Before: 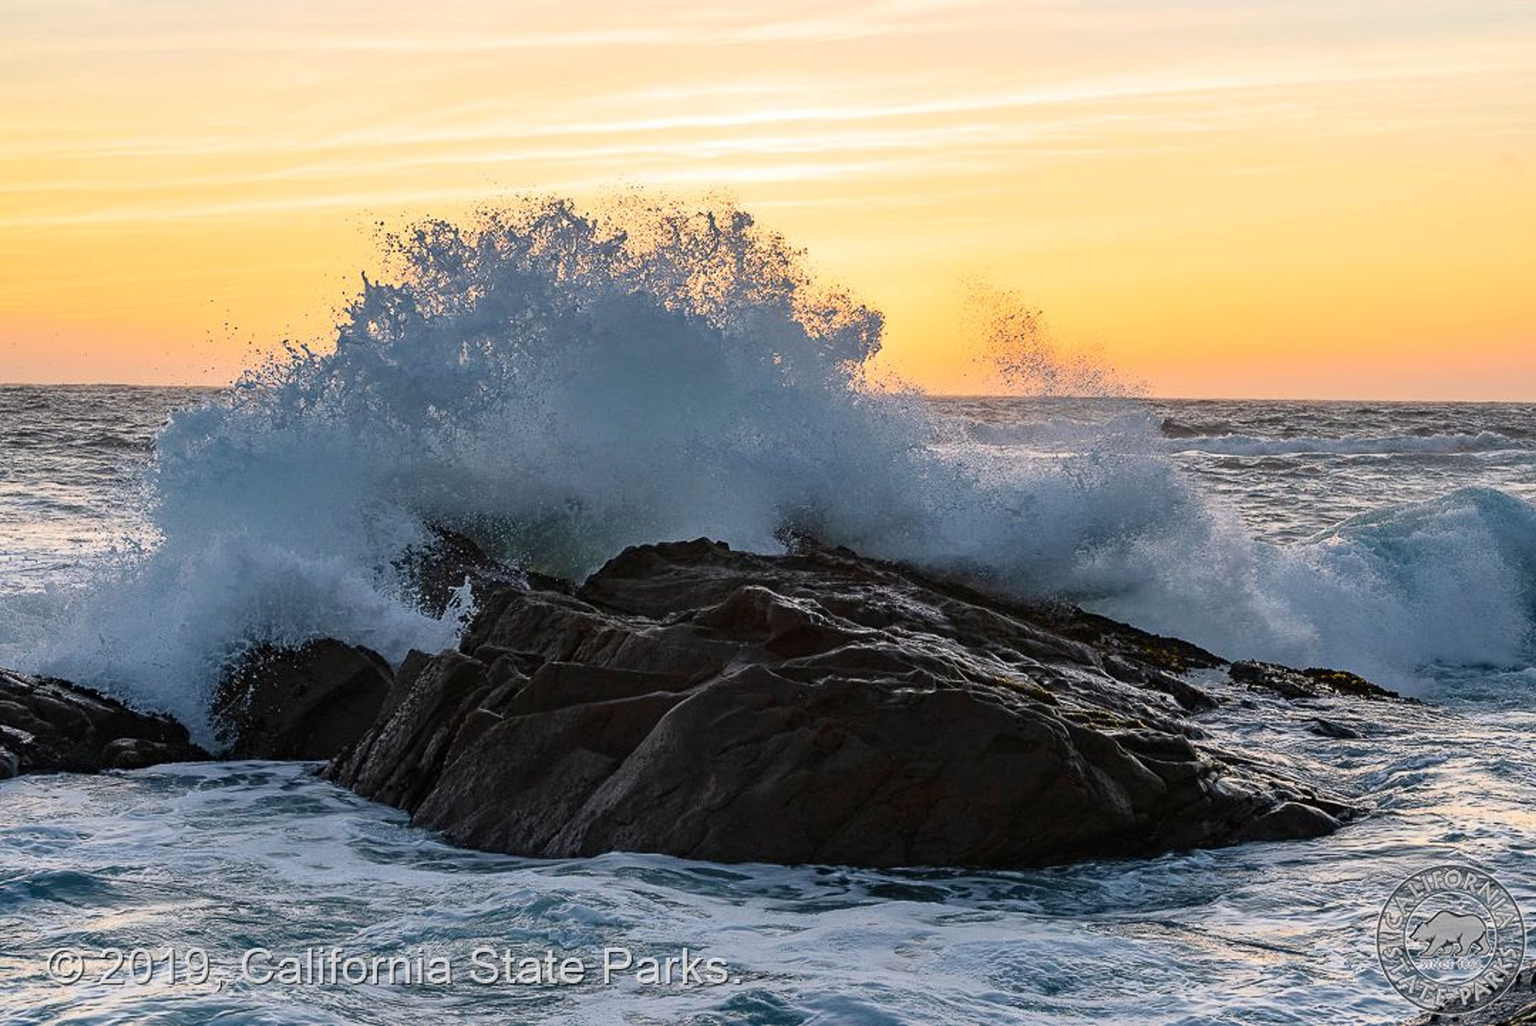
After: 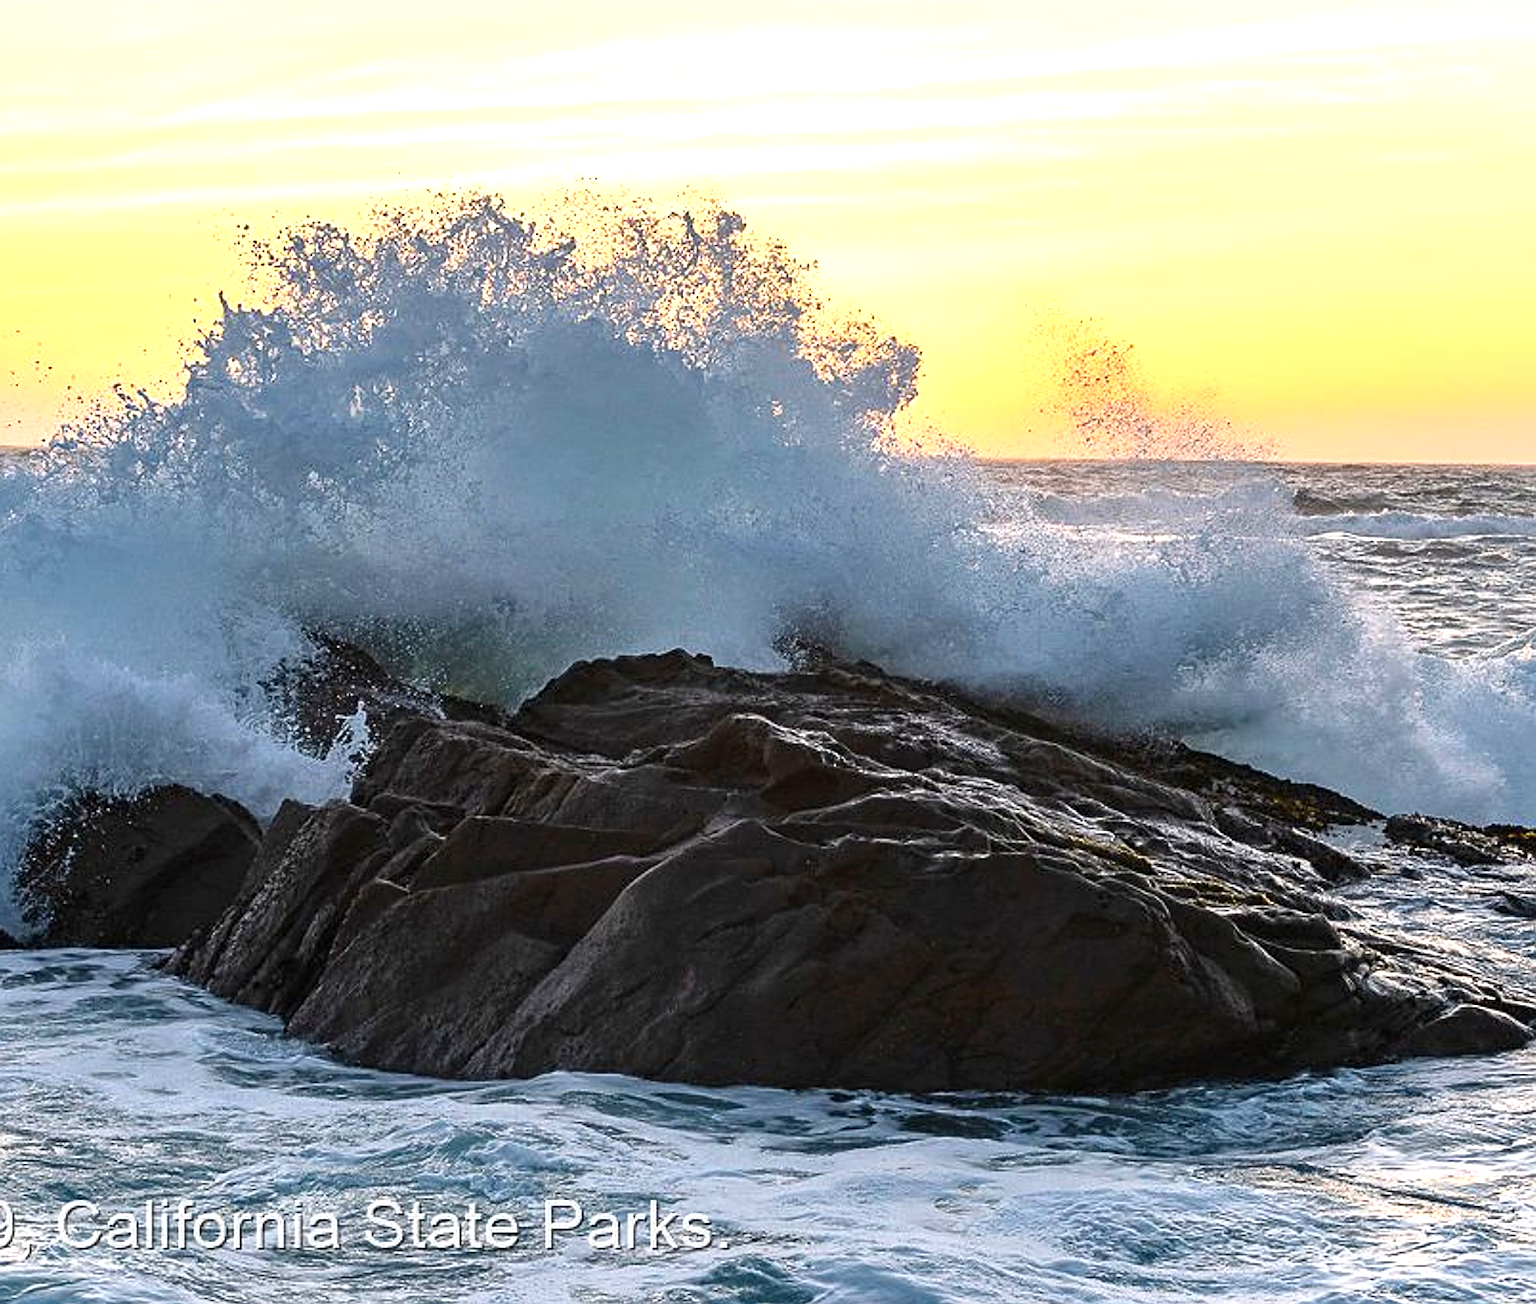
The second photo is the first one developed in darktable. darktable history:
crop and rotate: left 12.947%, top 5.328%, right 12.606%
exposure: black level correction 0, exposure 0.691 EV, compensate highlight preservation false
sharpen: amount 0.495
levels: mode automatic, levels [0.026, 0.507, 0.987]
